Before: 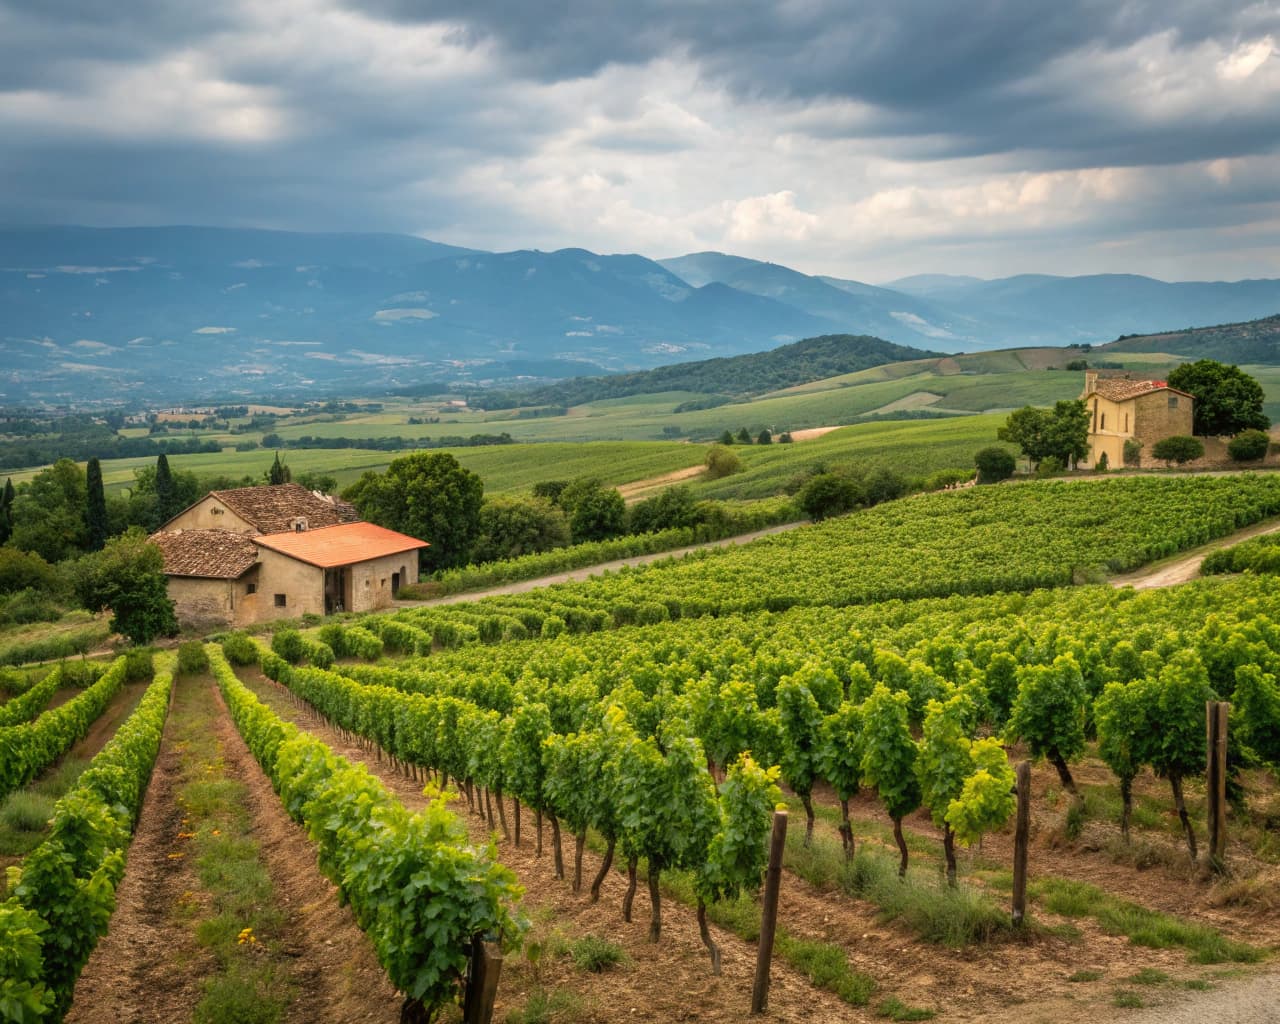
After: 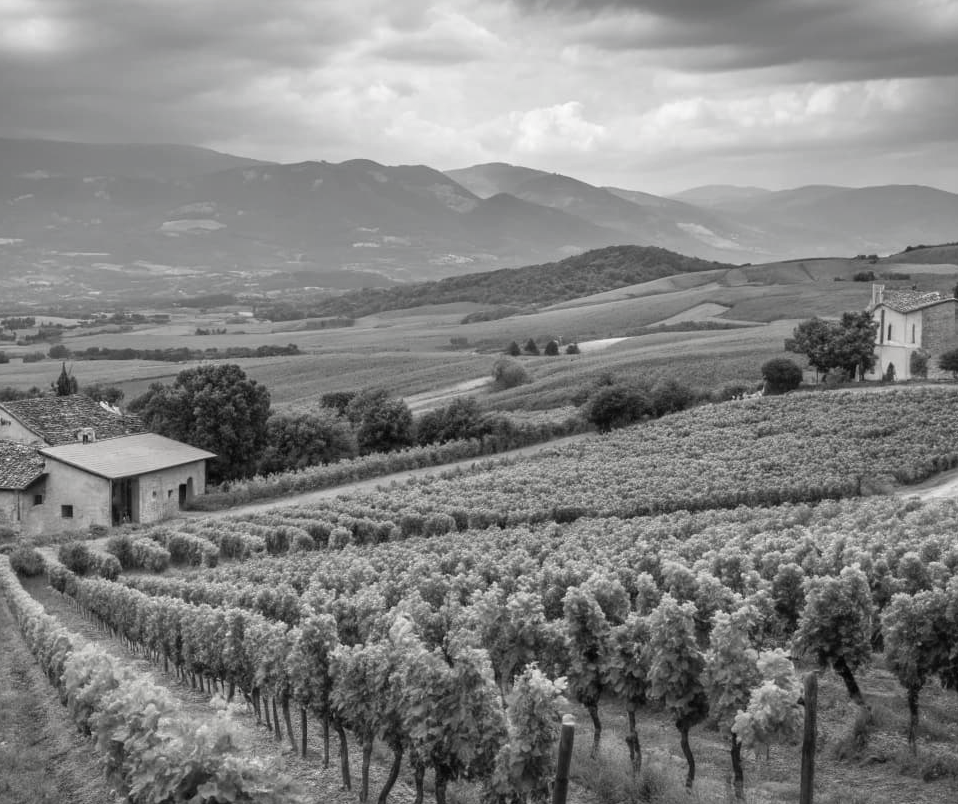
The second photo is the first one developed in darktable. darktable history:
contrast brightness saturation: saturation -0.982
crop: left 16.717%, top 8.737%, right 8.363%, bottom 12.667%
